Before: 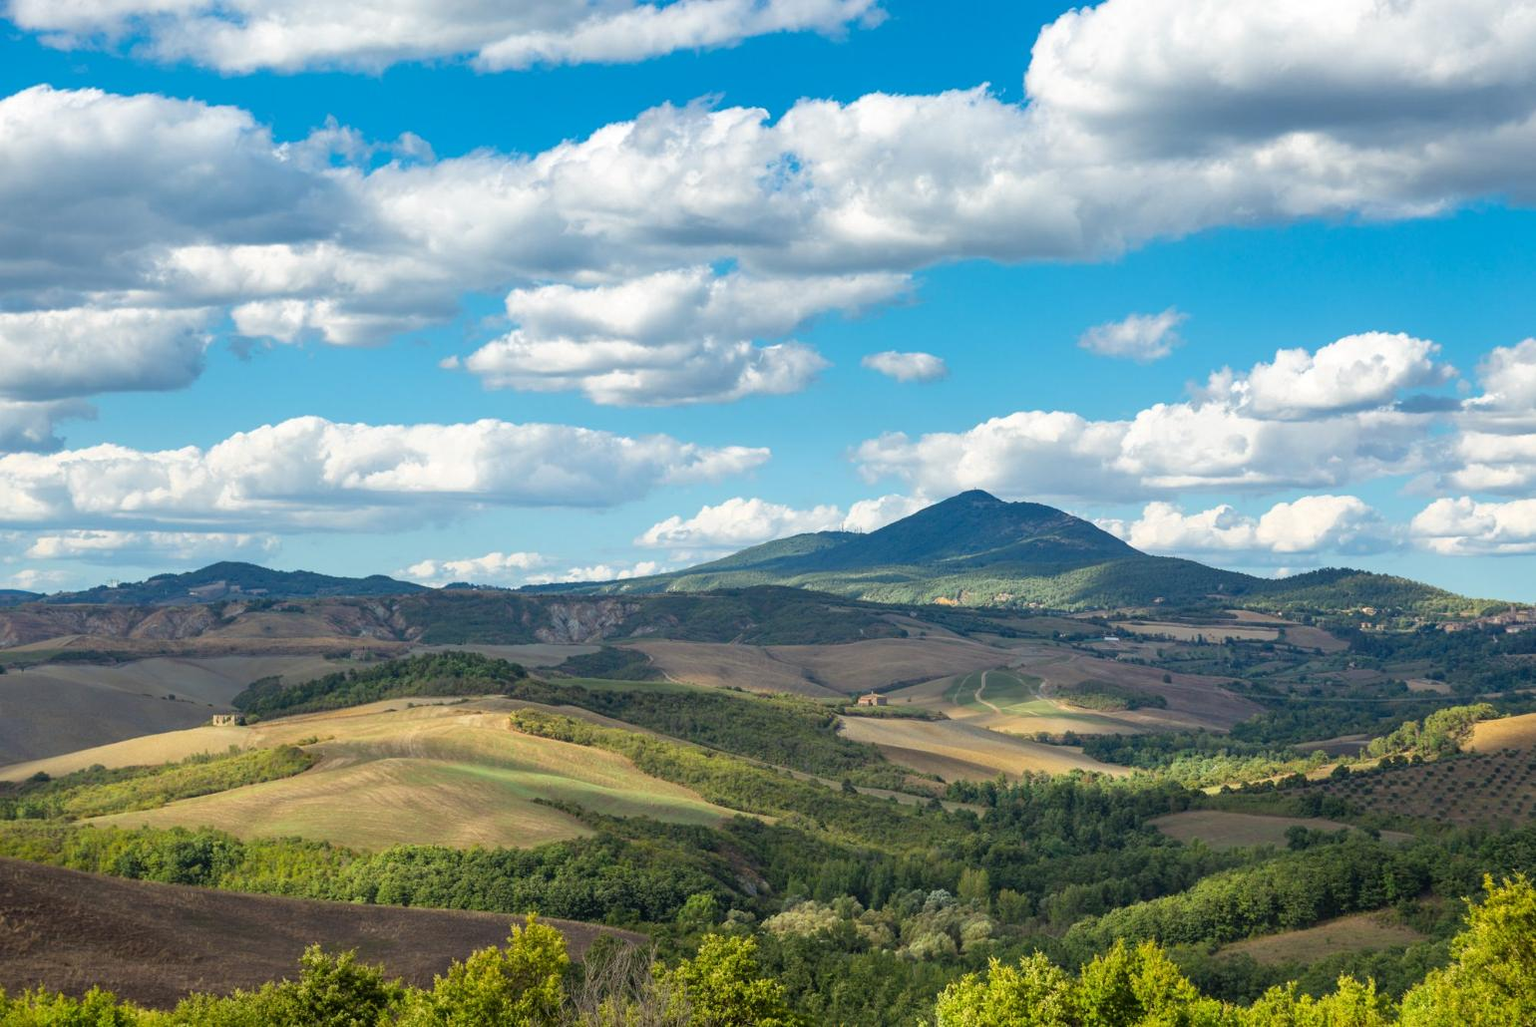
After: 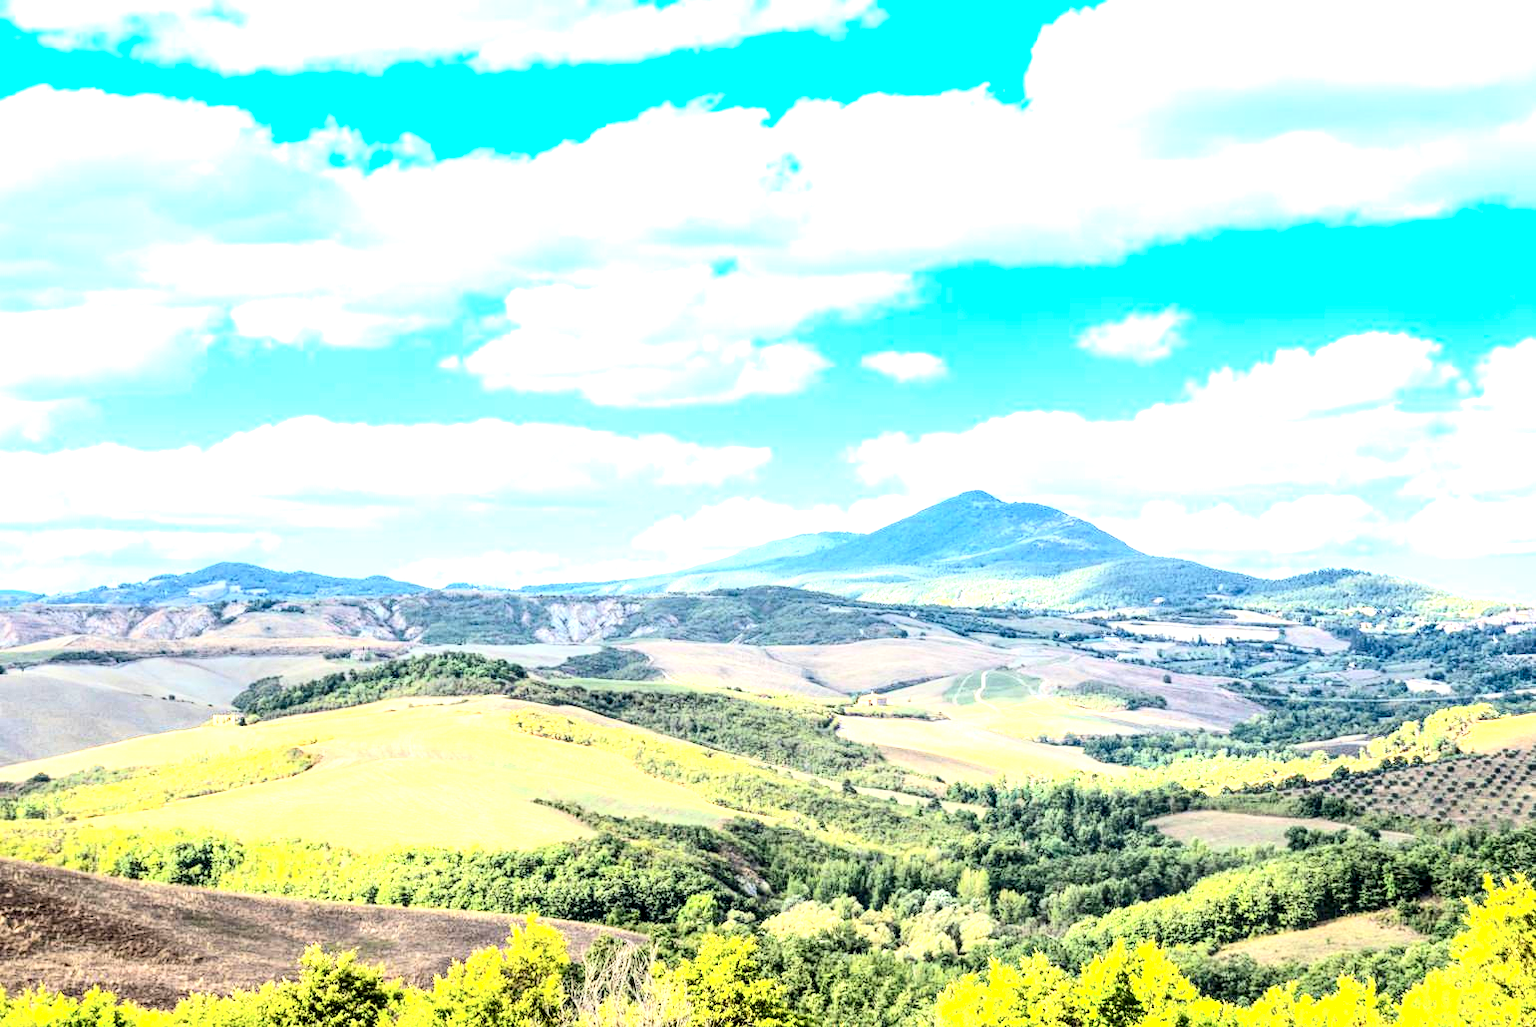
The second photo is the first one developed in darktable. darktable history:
local contrast: highlights 60%, shadows 62%, detail 160%
contrast brightness saturation: contrast 0.375, brightness 0.096
exposure: exposure 2.226 EV, compensate exposure bias true, compensate highlight preservation false
